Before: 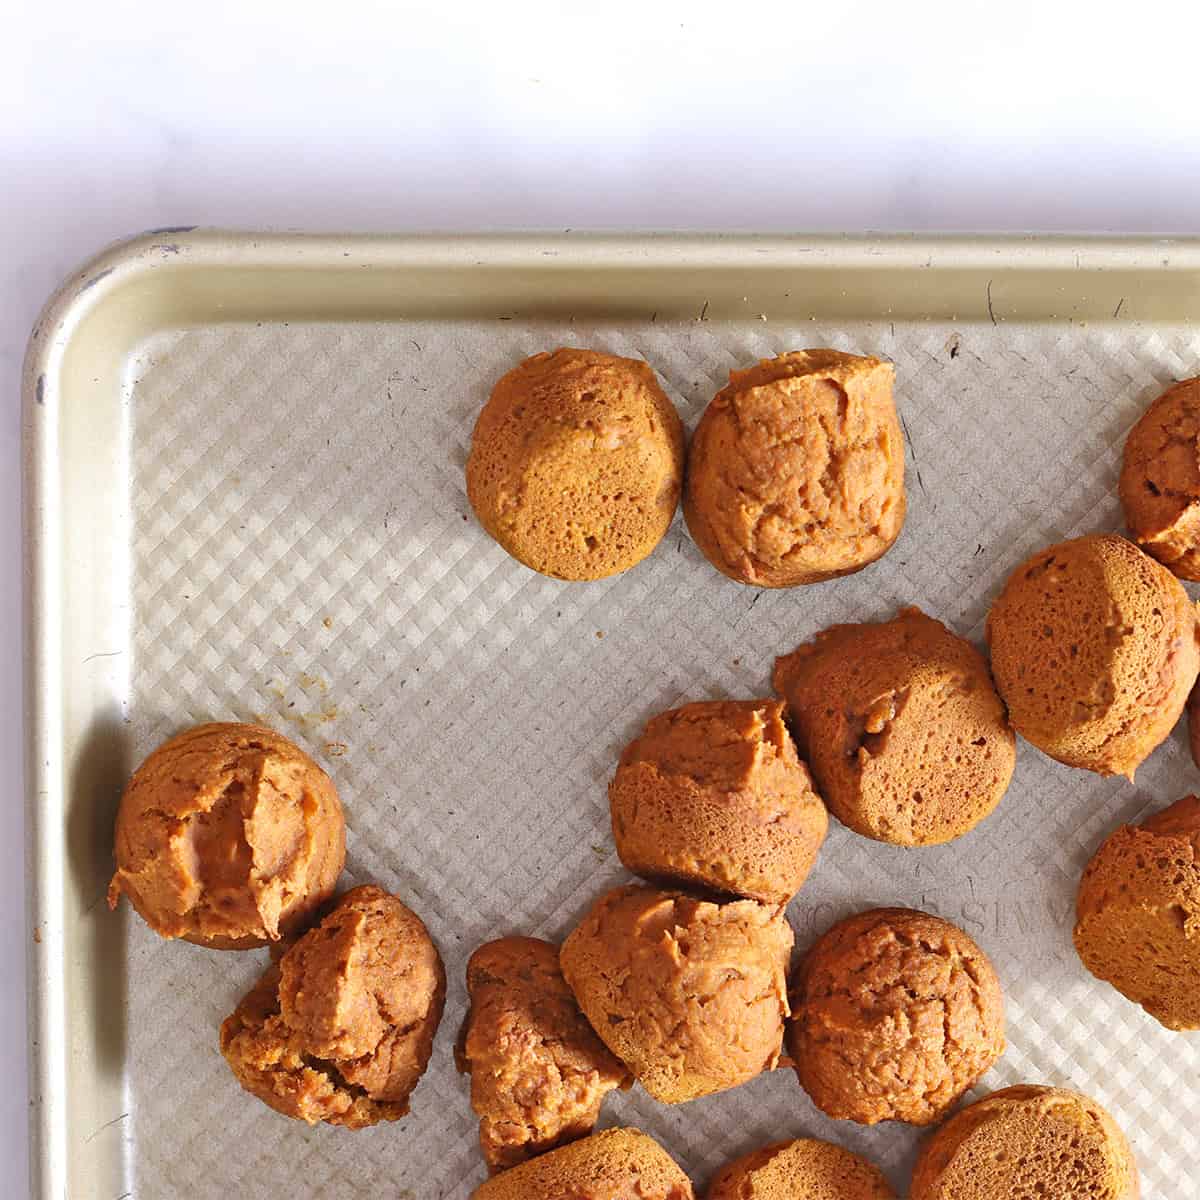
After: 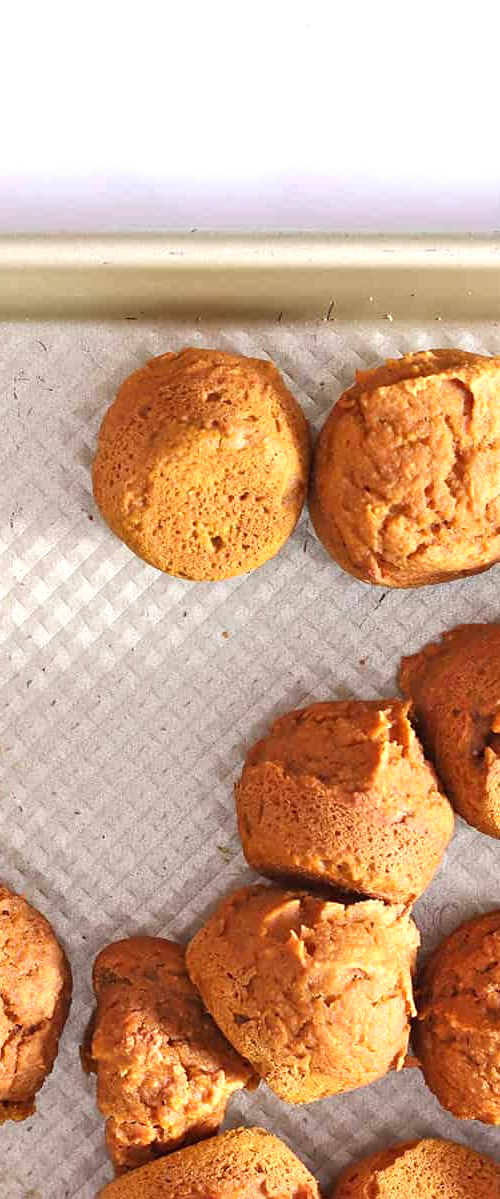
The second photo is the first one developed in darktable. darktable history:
exposure: black level correction 0.001, exposure 0.5 EV, compensate exposure bias true, compensate highlight preservation false
crop: left 31.229%, right 27.105%
